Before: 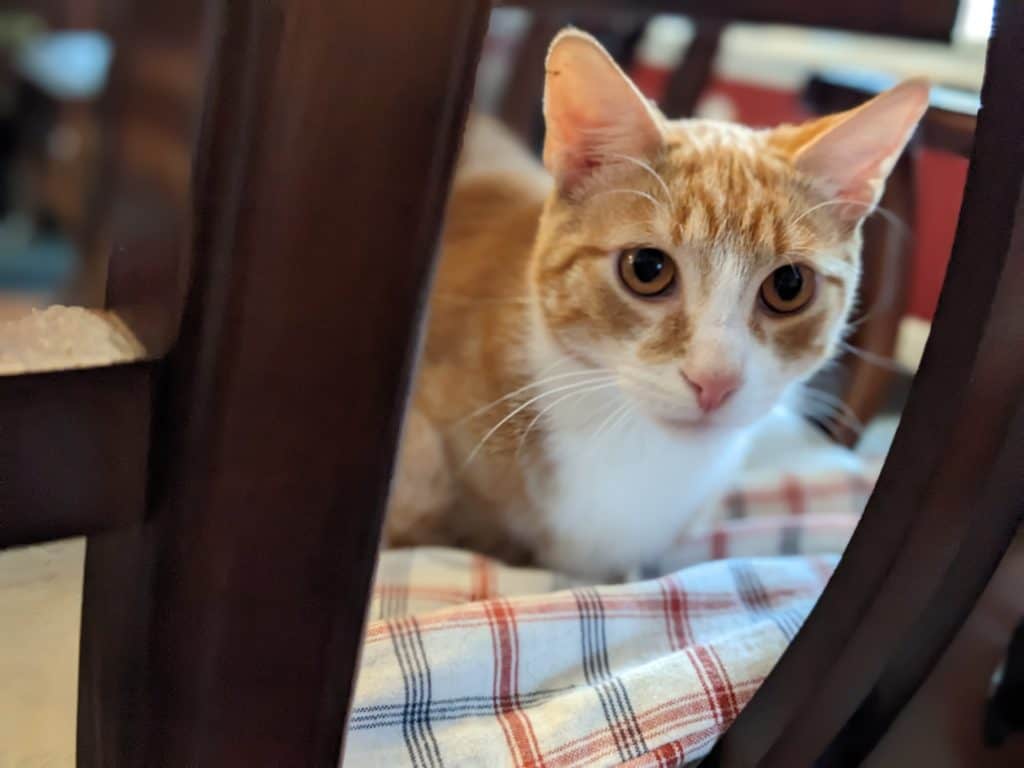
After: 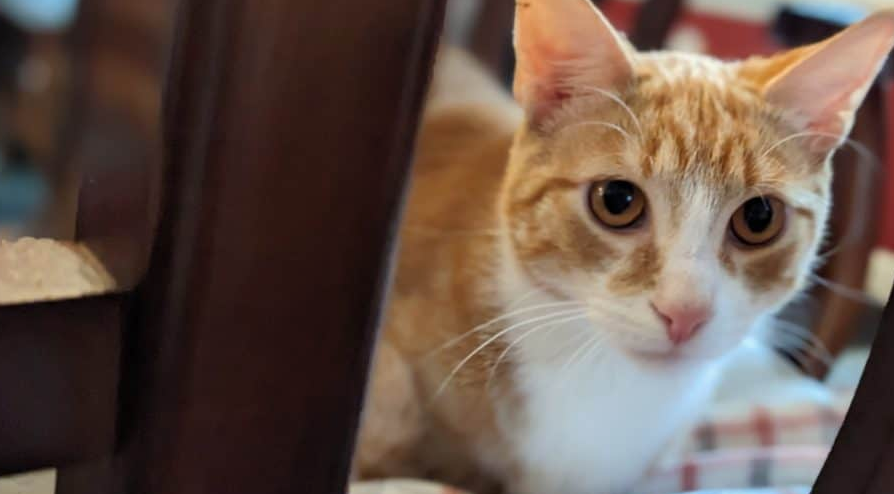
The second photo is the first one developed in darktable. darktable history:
exposure: exposure -0.057 EV, compensate highlight preservation false
crop: left 2.959%, top 8.982%, right 9.654%, bottom 26.691%
